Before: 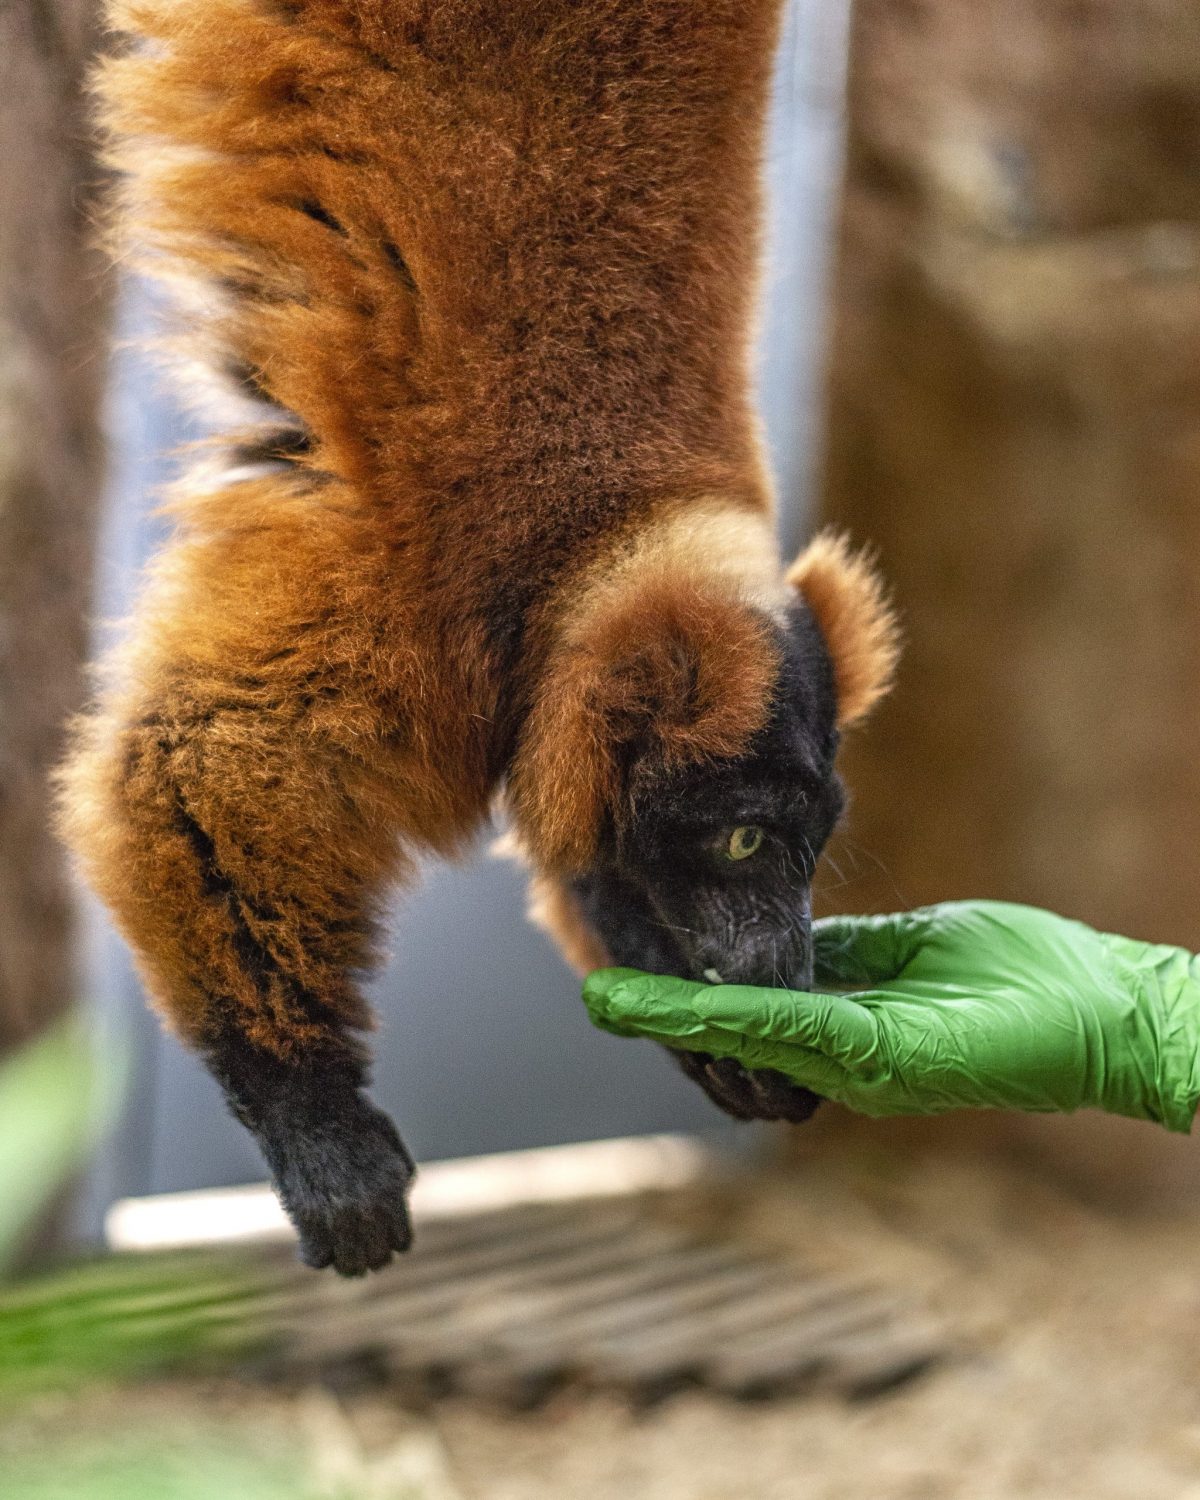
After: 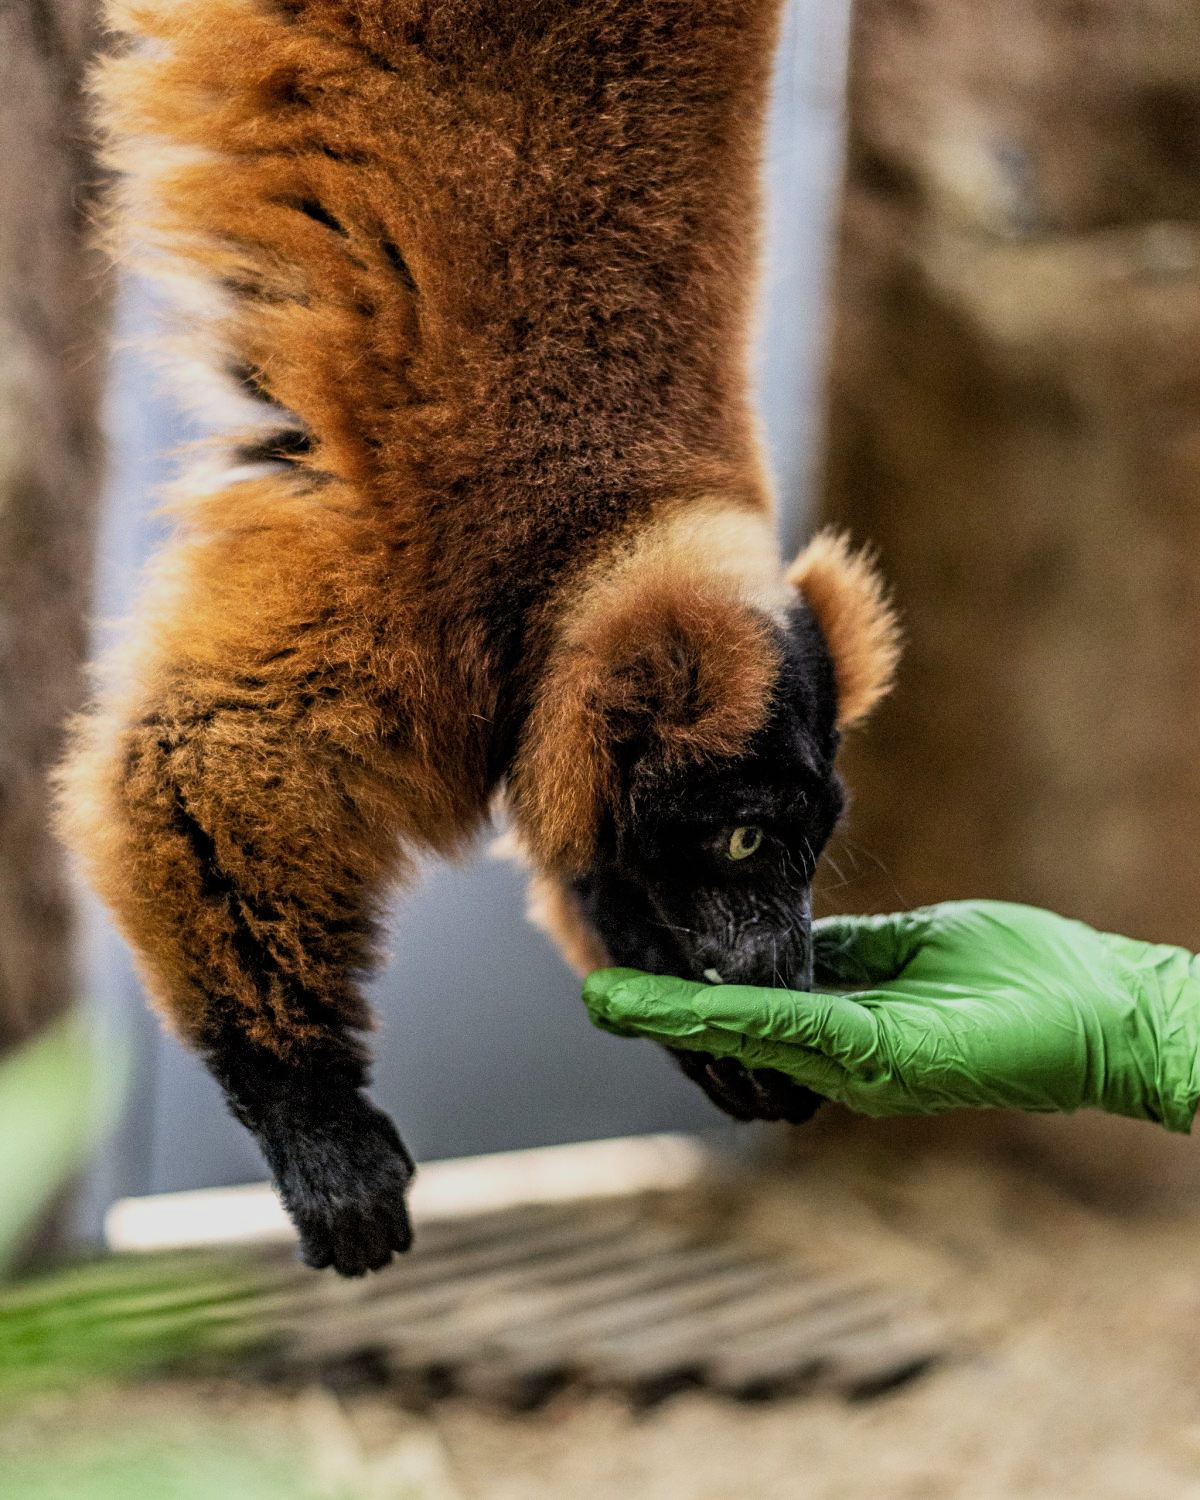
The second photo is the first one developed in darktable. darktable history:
filmic rgb: black relative exposure -7.5 EV, white relative exposure 4.99 EV, threshold 2.98 EV, hardness 3.3, contrast 1.298, enable highlight reconstruction true
